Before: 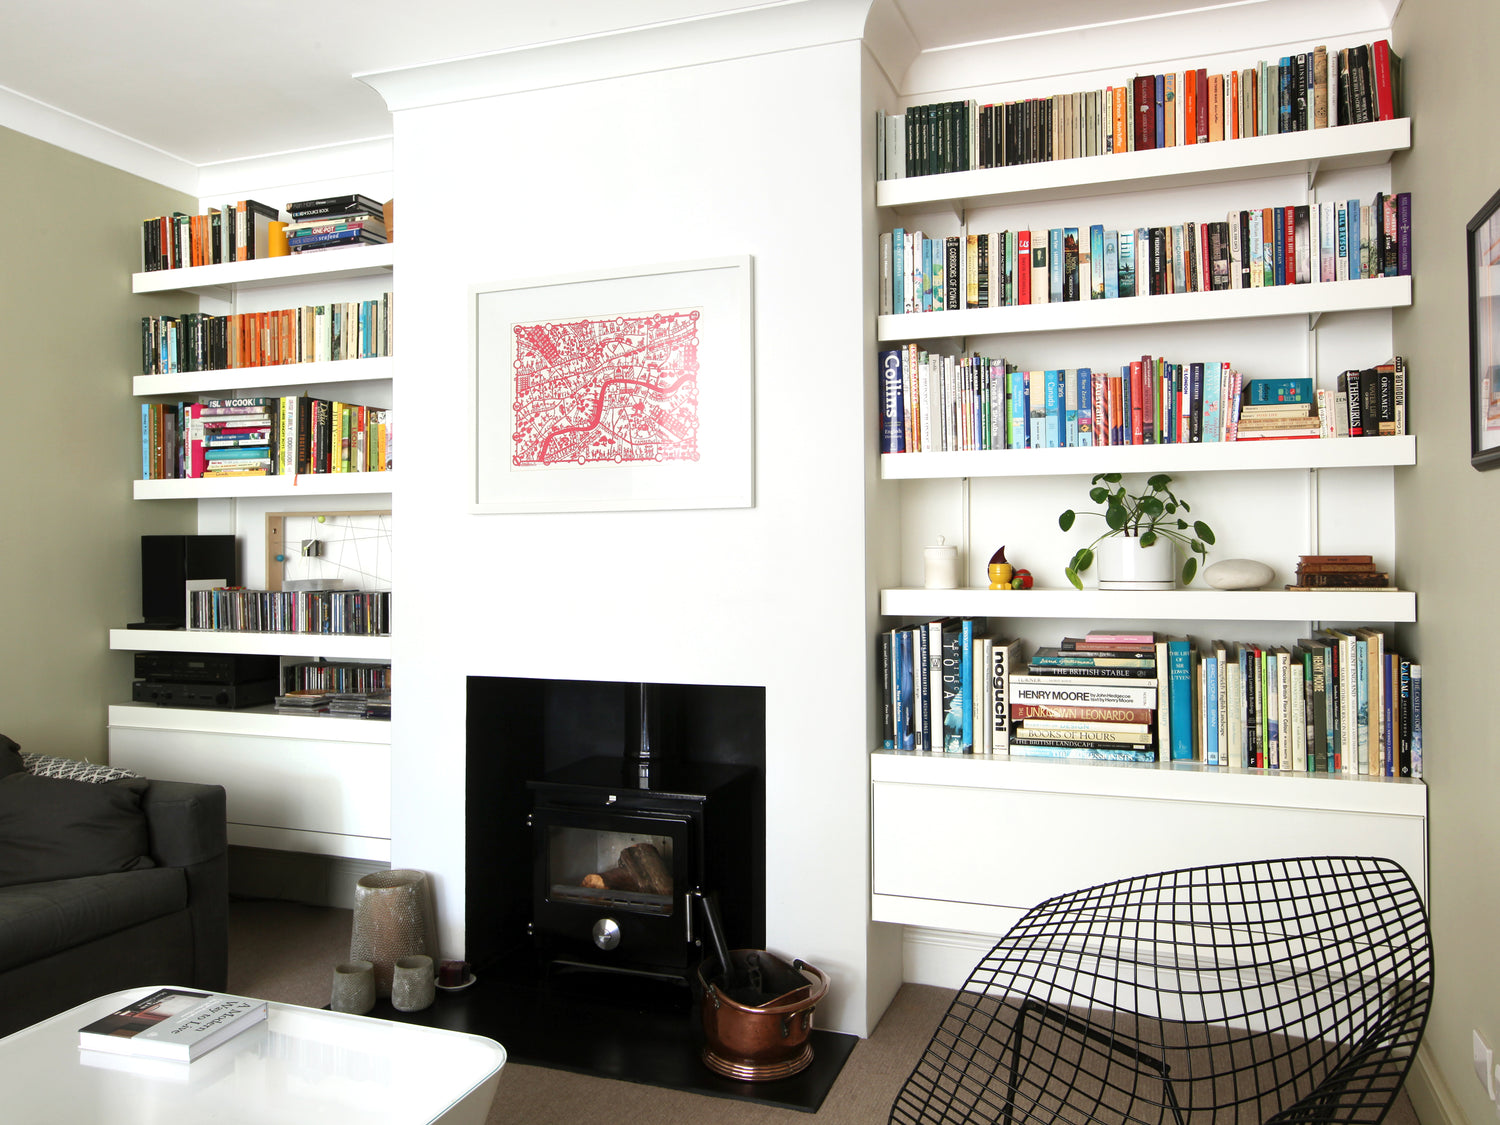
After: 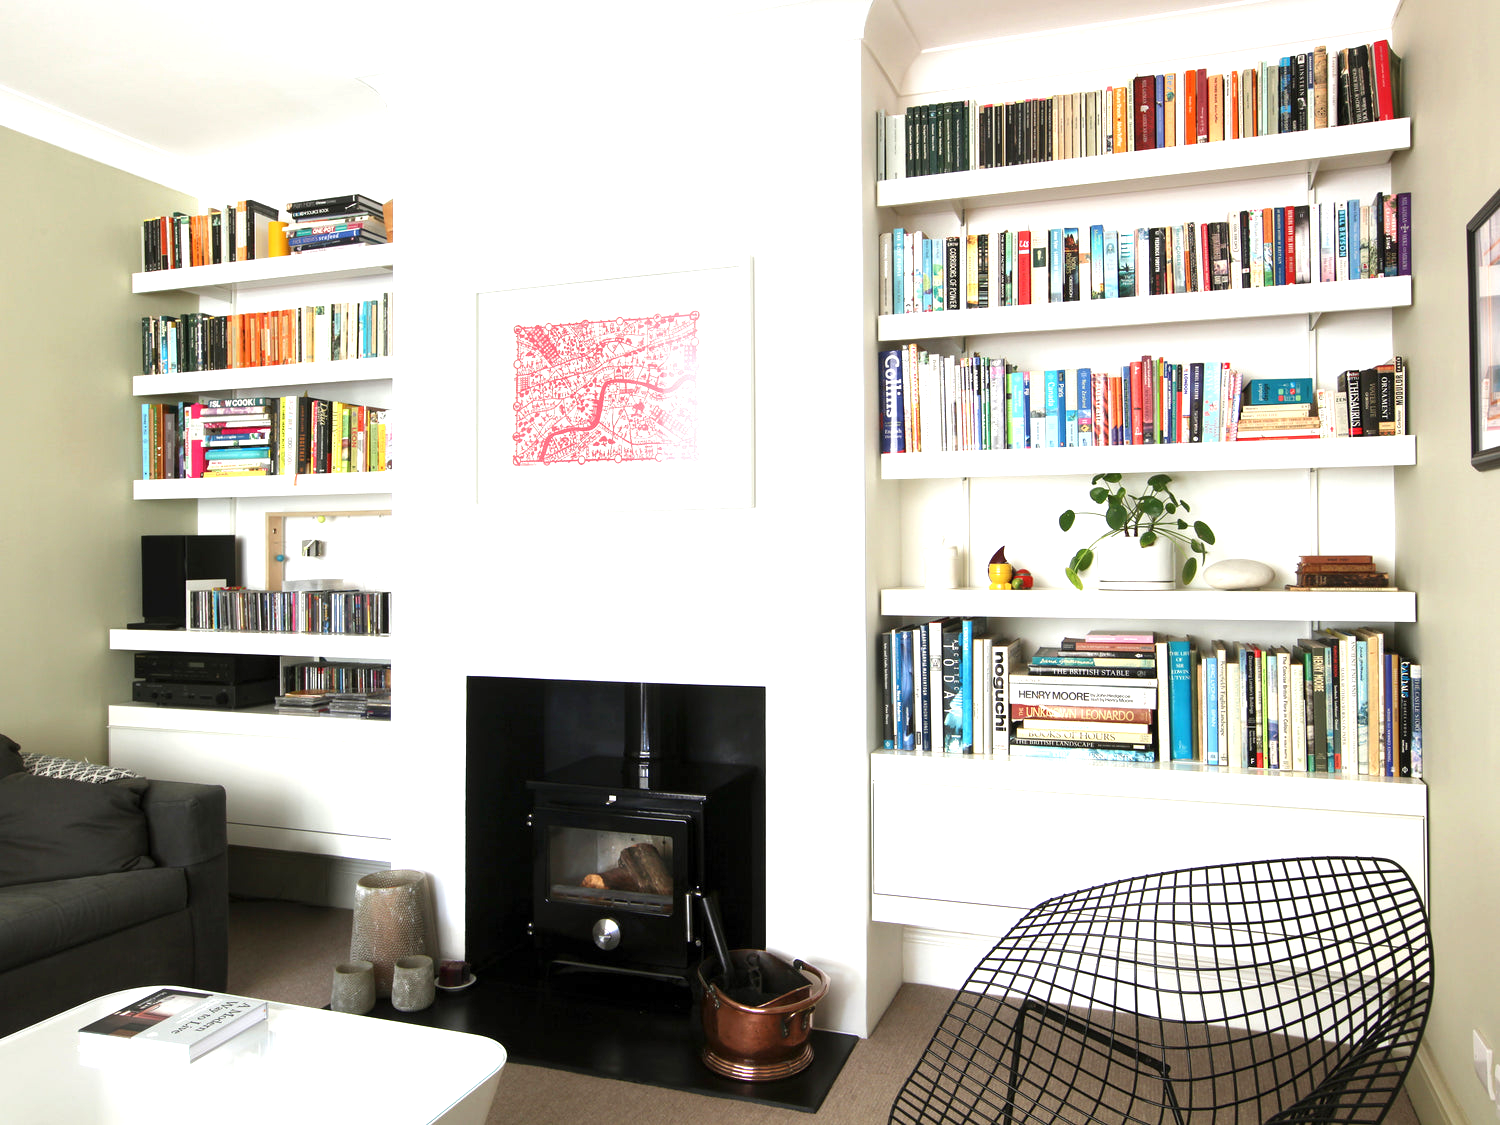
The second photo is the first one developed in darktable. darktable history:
exposure: exposure 0.645 EV, compensate exposure bias true, compensate highlight preservation false
